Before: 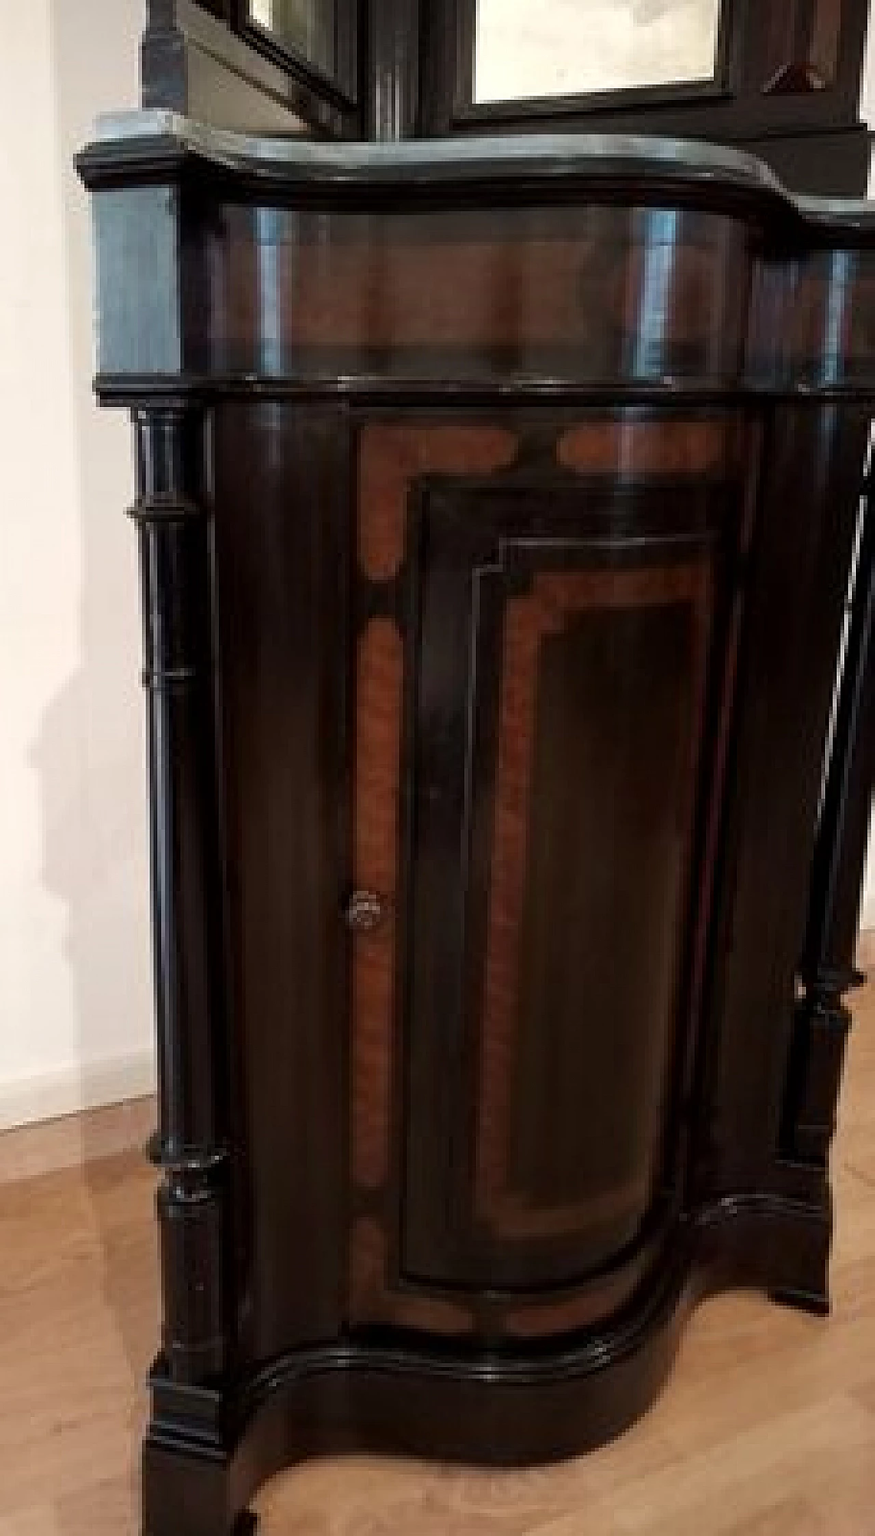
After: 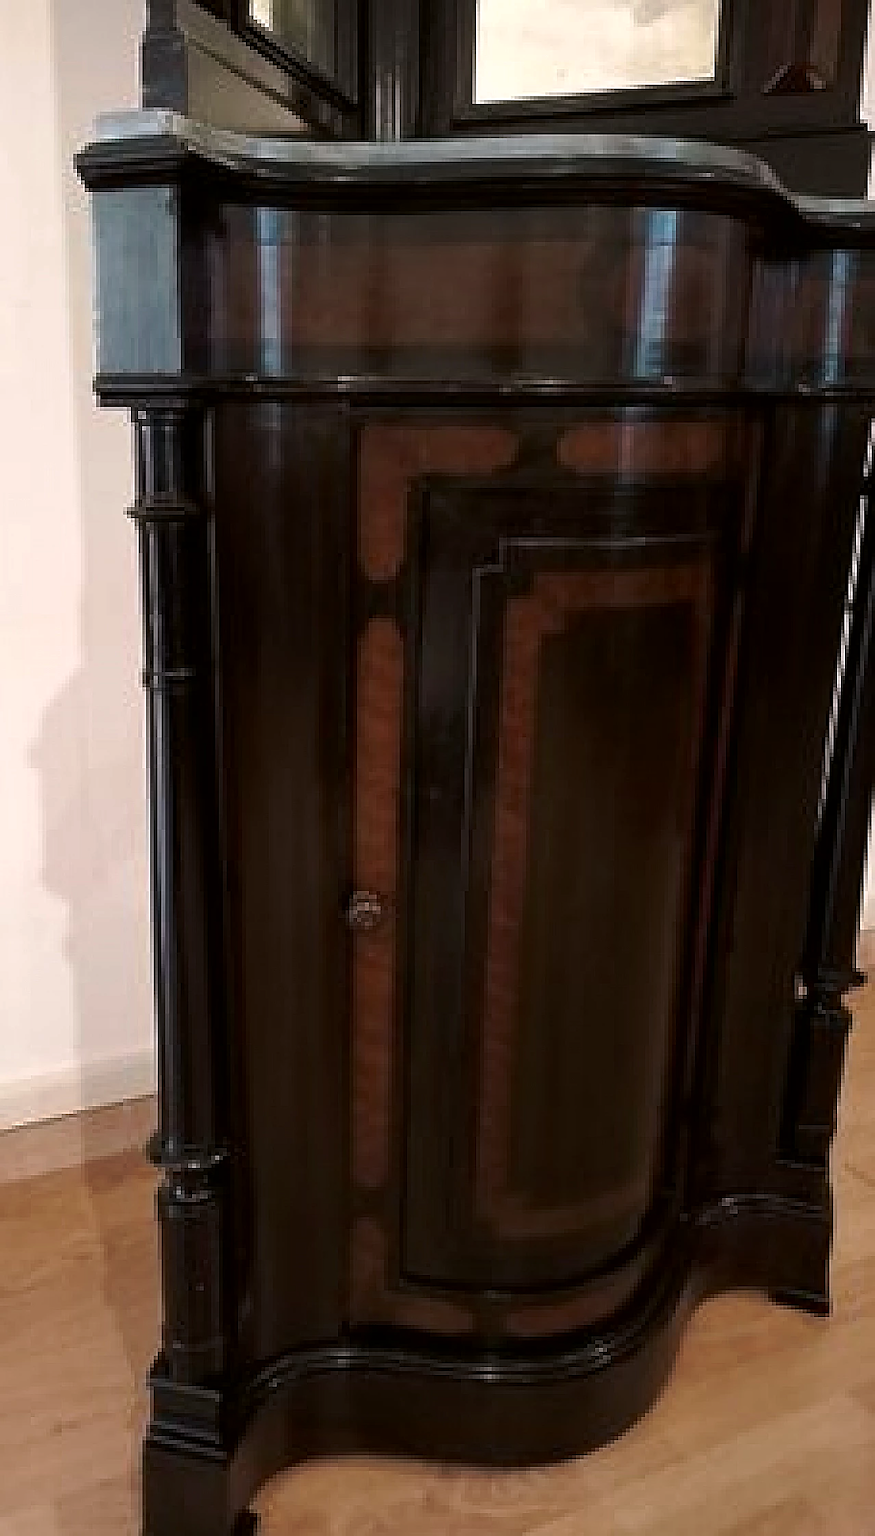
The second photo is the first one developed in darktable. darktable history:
tone curve: curves: ch0 [(0, 0) (0.003, 0.002) (0.011, 0.009) (0.025, 0.021) (0.044, 0.037) (0.069, 0.058) (0.1, 0.084) (0.136, 0.114) (0.177, 0.149) (0.224, 0.188) (0.277, 0.232) (0.335, 0.281) (0.399, 0.341) (0.468, 0.416) (0.543, 0.496) (0.623, 0.574) (0.709, 0.659) (0.801, 0.754) (0.898, 0.876) (1, 1)], preserve colors none
sharpen: on, module defaults
color correction: highlights a* 3.02, highlights b* -0.993, shadows a* -0.063, shadows b* 2.21, saturation 0.975
